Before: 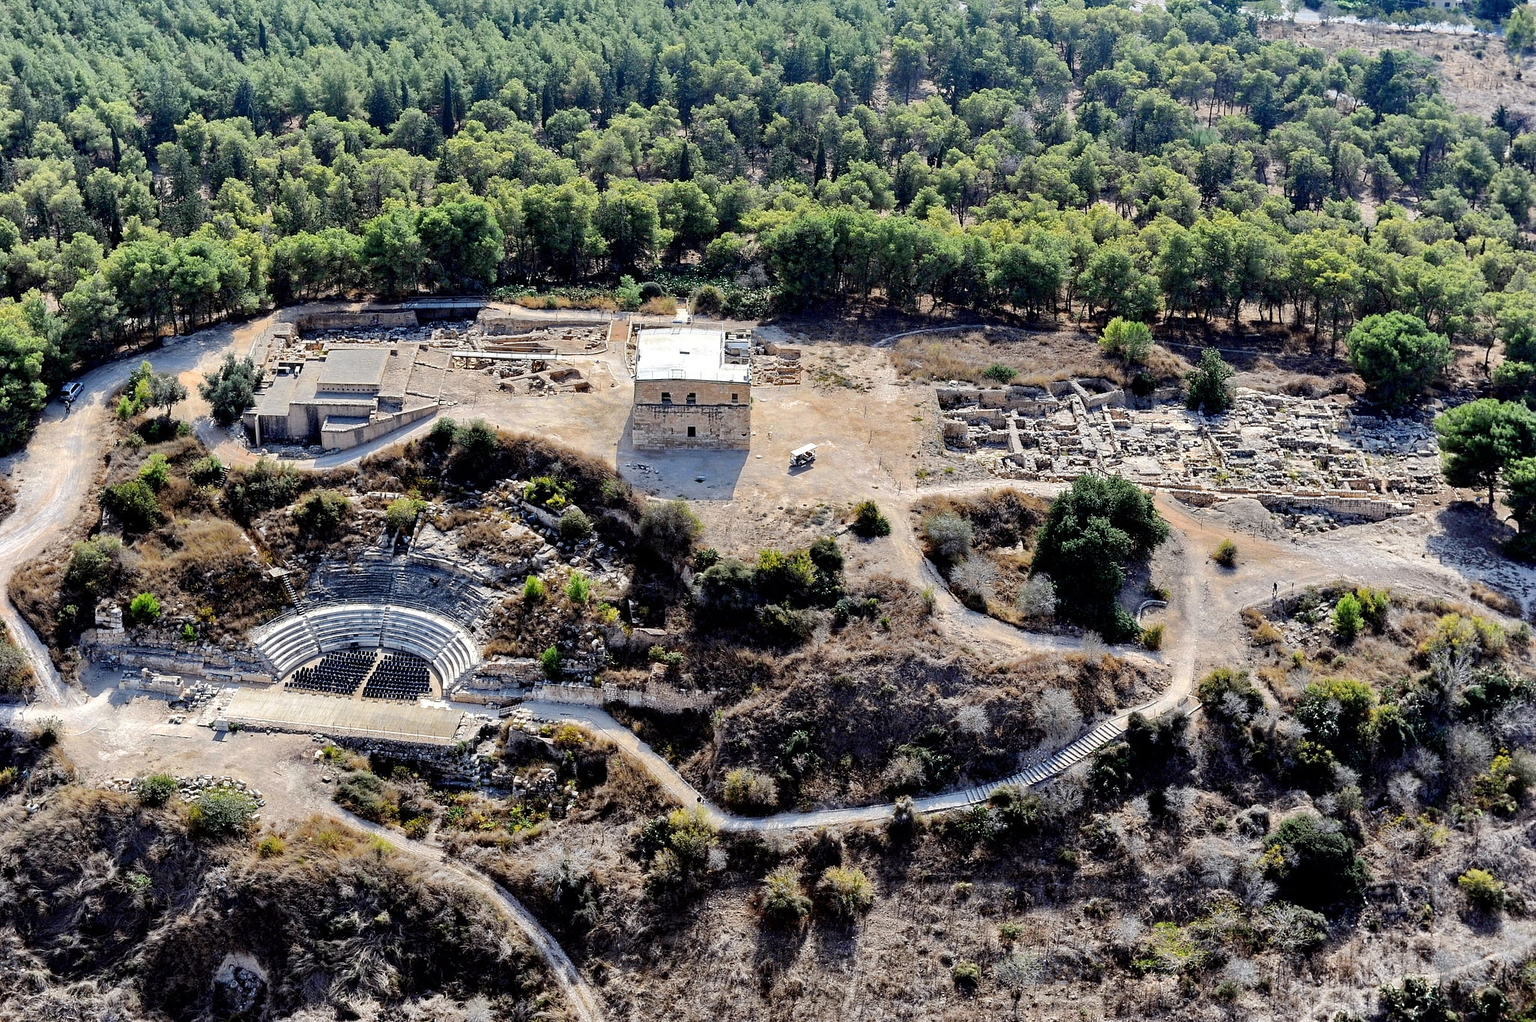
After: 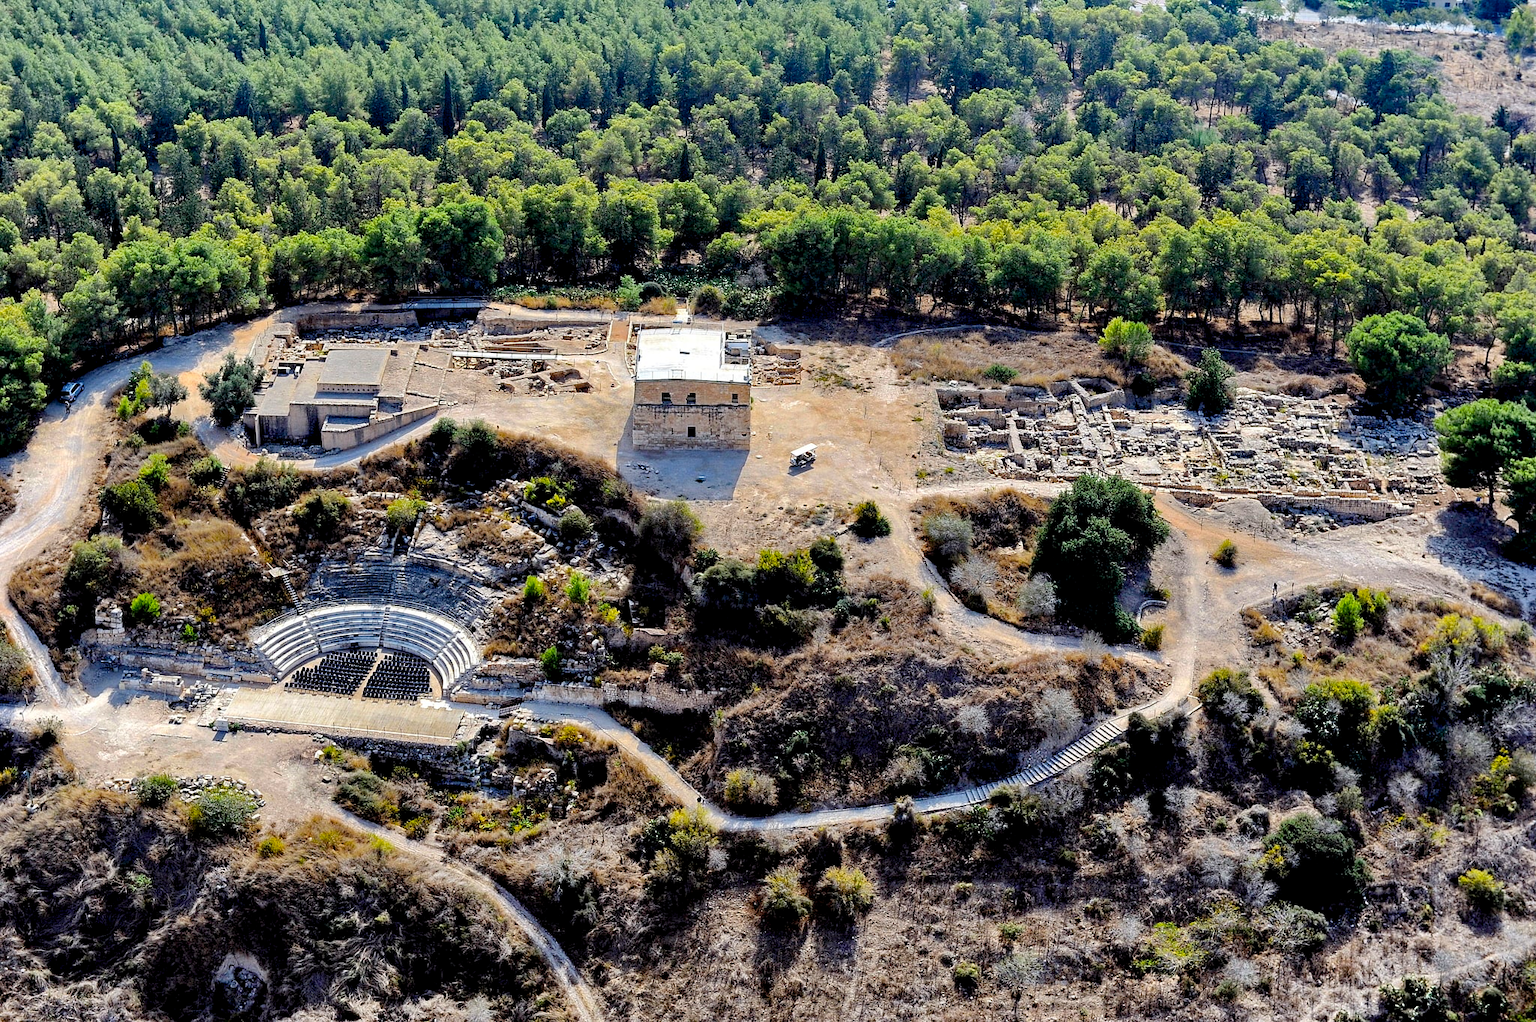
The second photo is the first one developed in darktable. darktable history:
color balance rgb: global offset › luminance -0.283%, global offset › hue 261.93°, perceptual saturation grading › global saturation 25.484%, global vibrance 20%
